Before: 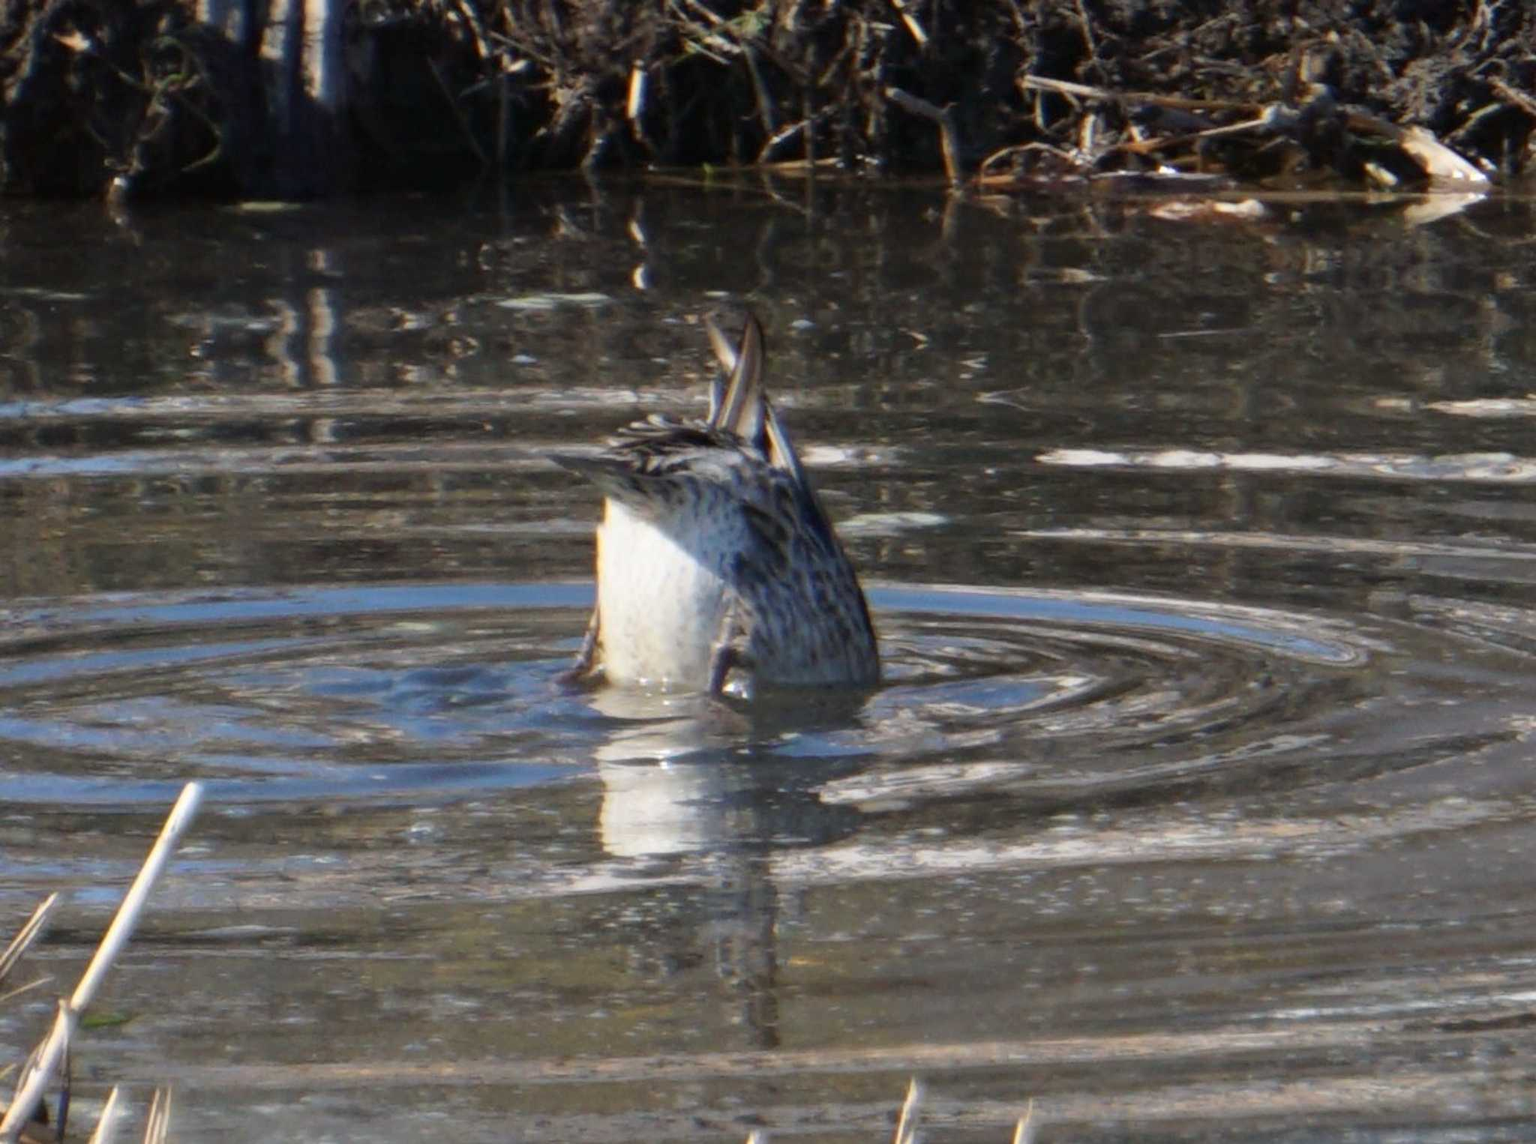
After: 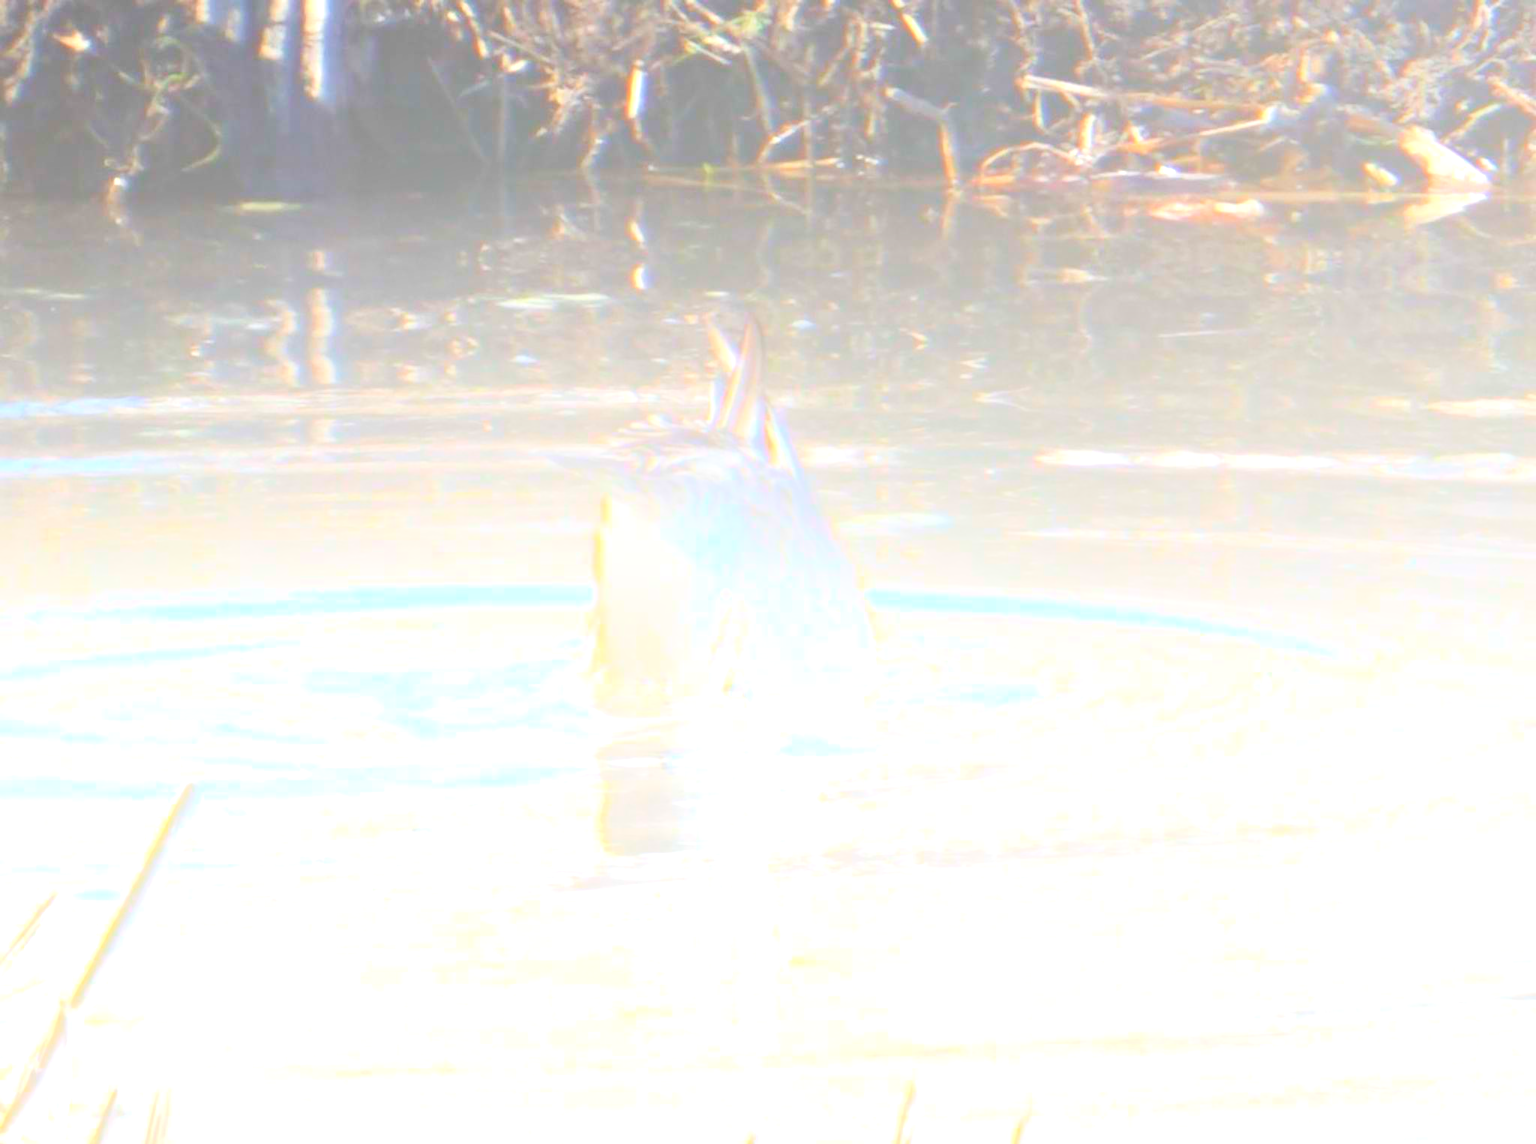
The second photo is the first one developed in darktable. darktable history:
bloom: size 85%, threshold 5%, strength 85%
exposure: exposure 1.25 EV, compensate exposure bias true, compensate highlight preservation false
